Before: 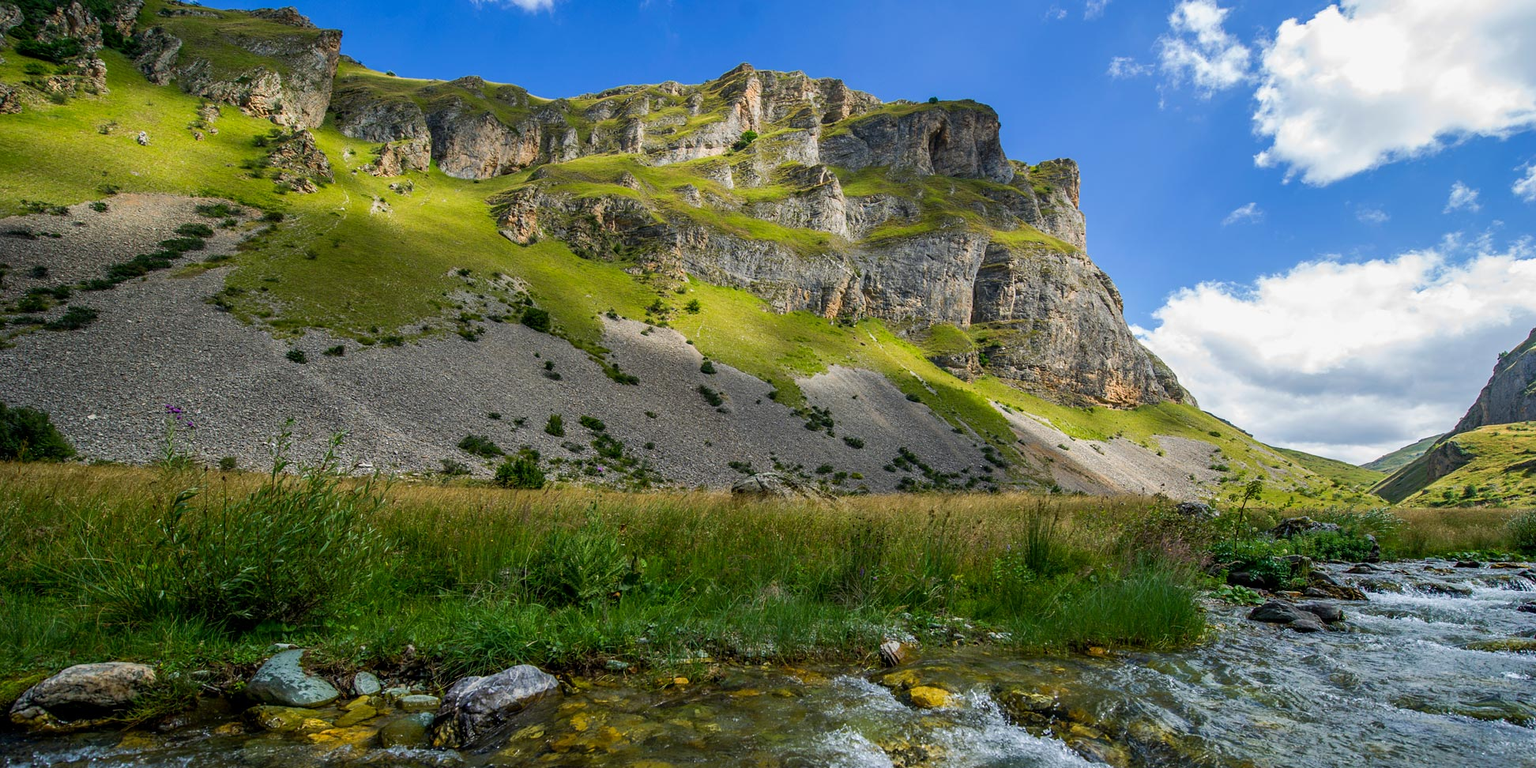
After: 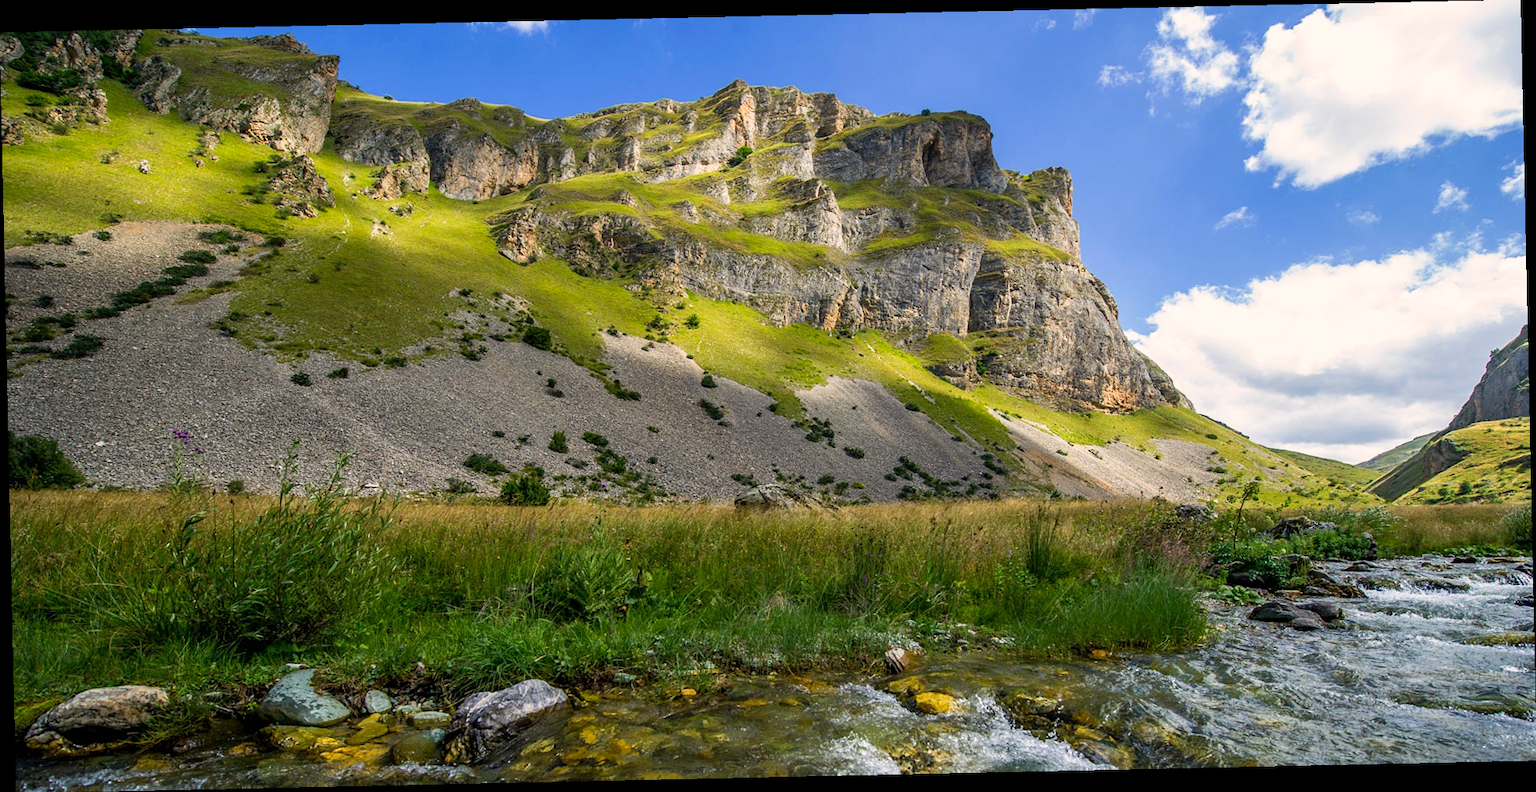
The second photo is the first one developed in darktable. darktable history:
exposure: exposure 0 EV, compensate highlight preservation false
color correction: highlights a* 3.84, highlights b* 5.07
tone curve: curves: ch0 [(0, 0) (0.003, 0.003) (0.011, 0.012) (0.025, 0.027) (0.044, 0.048) (0.069, 0.075) (0.1, 0.108) (0.136, 0.147) (0.177, 0.192) (0.224, 0.243) (0.277, 0.3) (0.335, 0.363) (0.399, 0.433) (0.468, 0.508) (0.543, 0.589) (0.623, 0.676) (0.709, 0.769) (0.801, 0.868) (0.898, 0.949) (1, 1)], preserve colors none
rotate and perspective: rotation -1.24°, automatic cropping off
contrast brightness saturation: saturation -0.05
